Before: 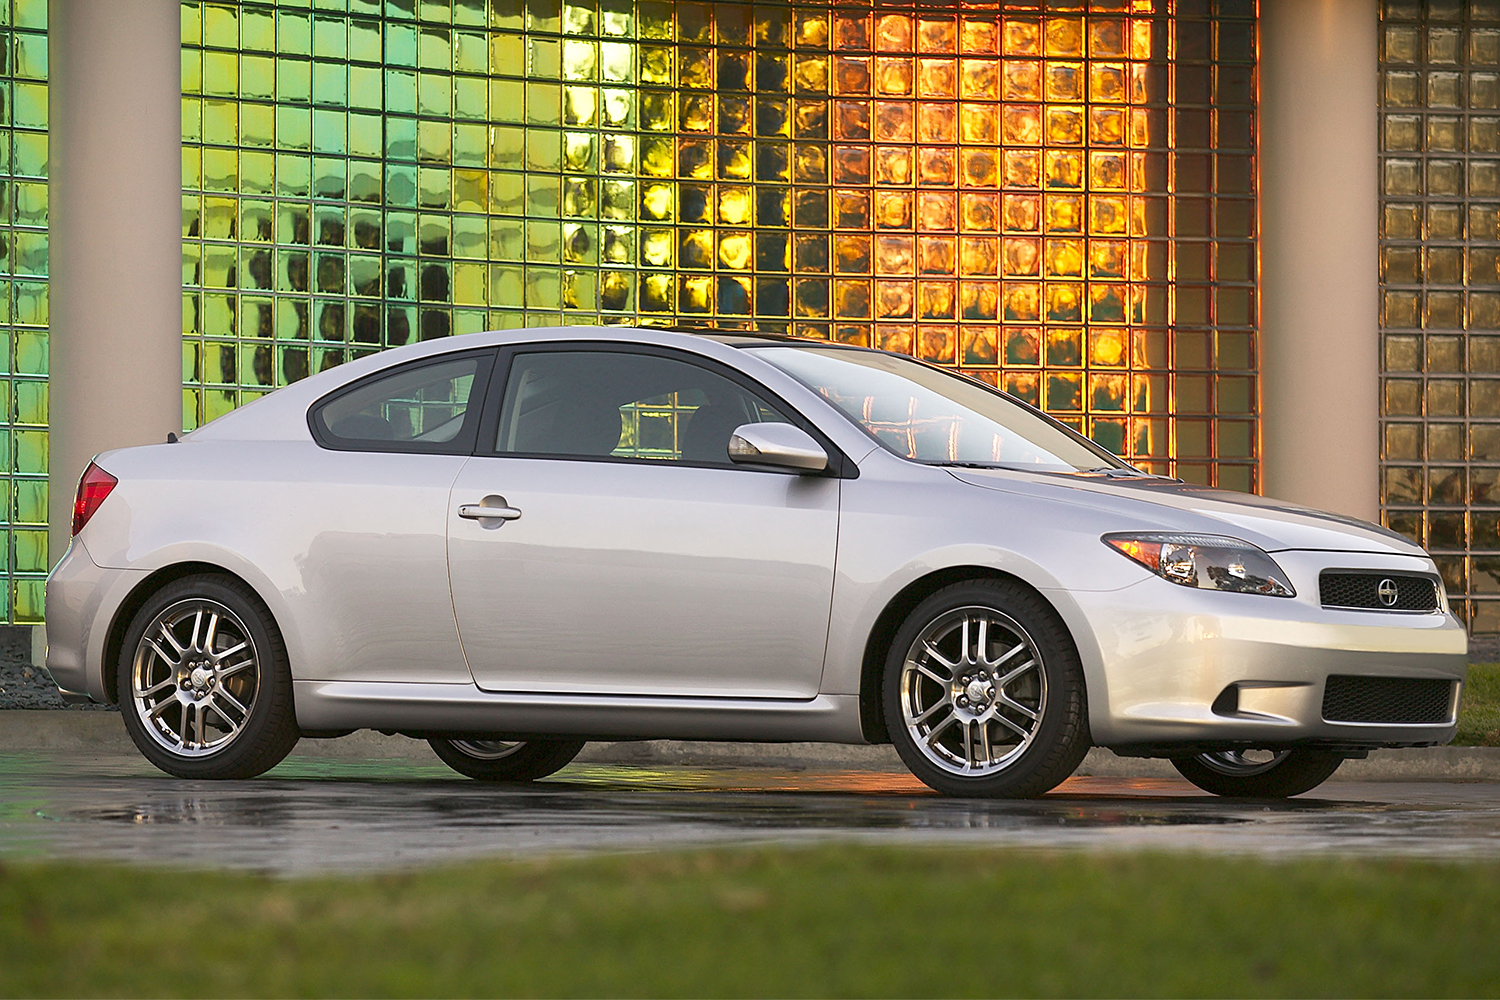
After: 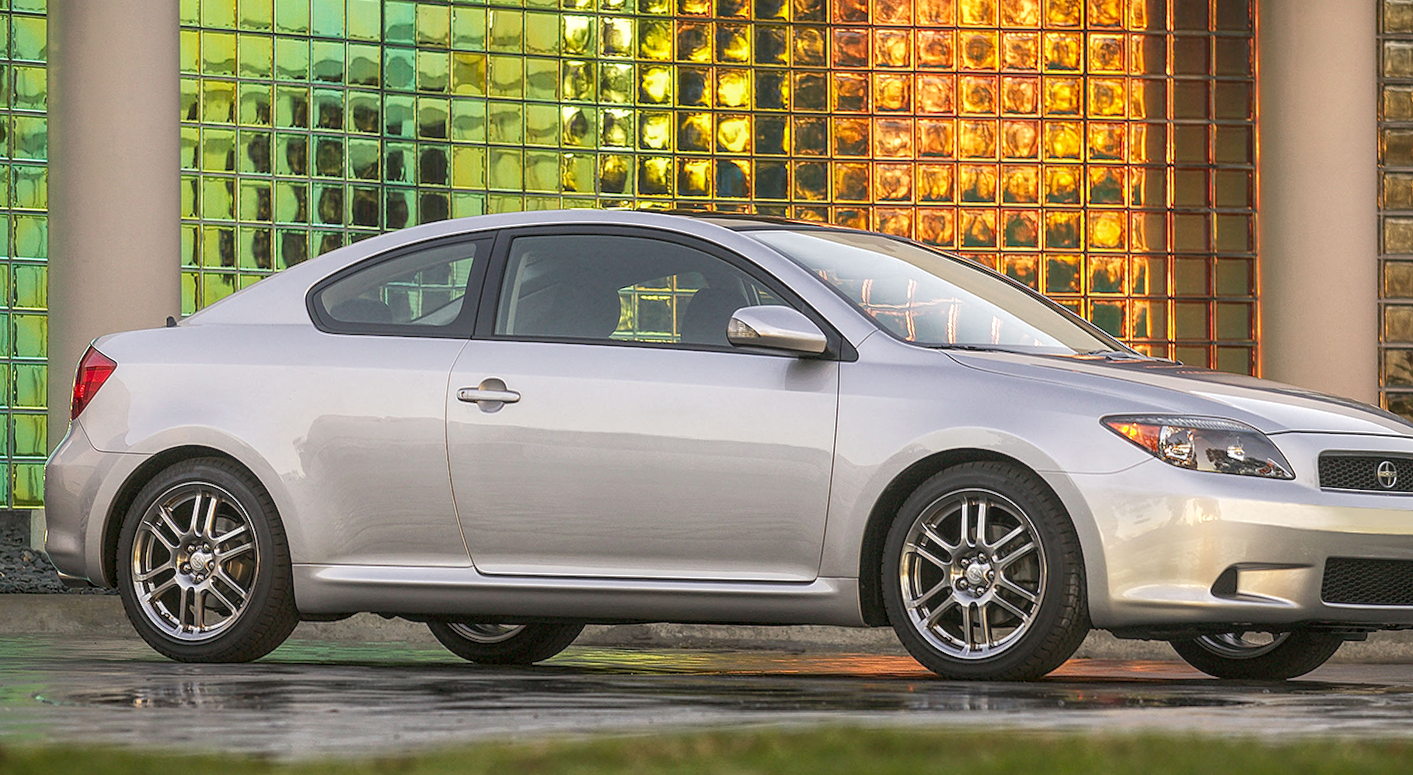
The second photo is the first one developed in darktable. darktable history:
crop and rotate: angle 0.08°, top 11.684%, right 5.58%, bottom 10.636%
local contrast: highlights 76%, shadows 55%, detail 177%, midtone range 0.205
color correction: highlights b* 0.068
